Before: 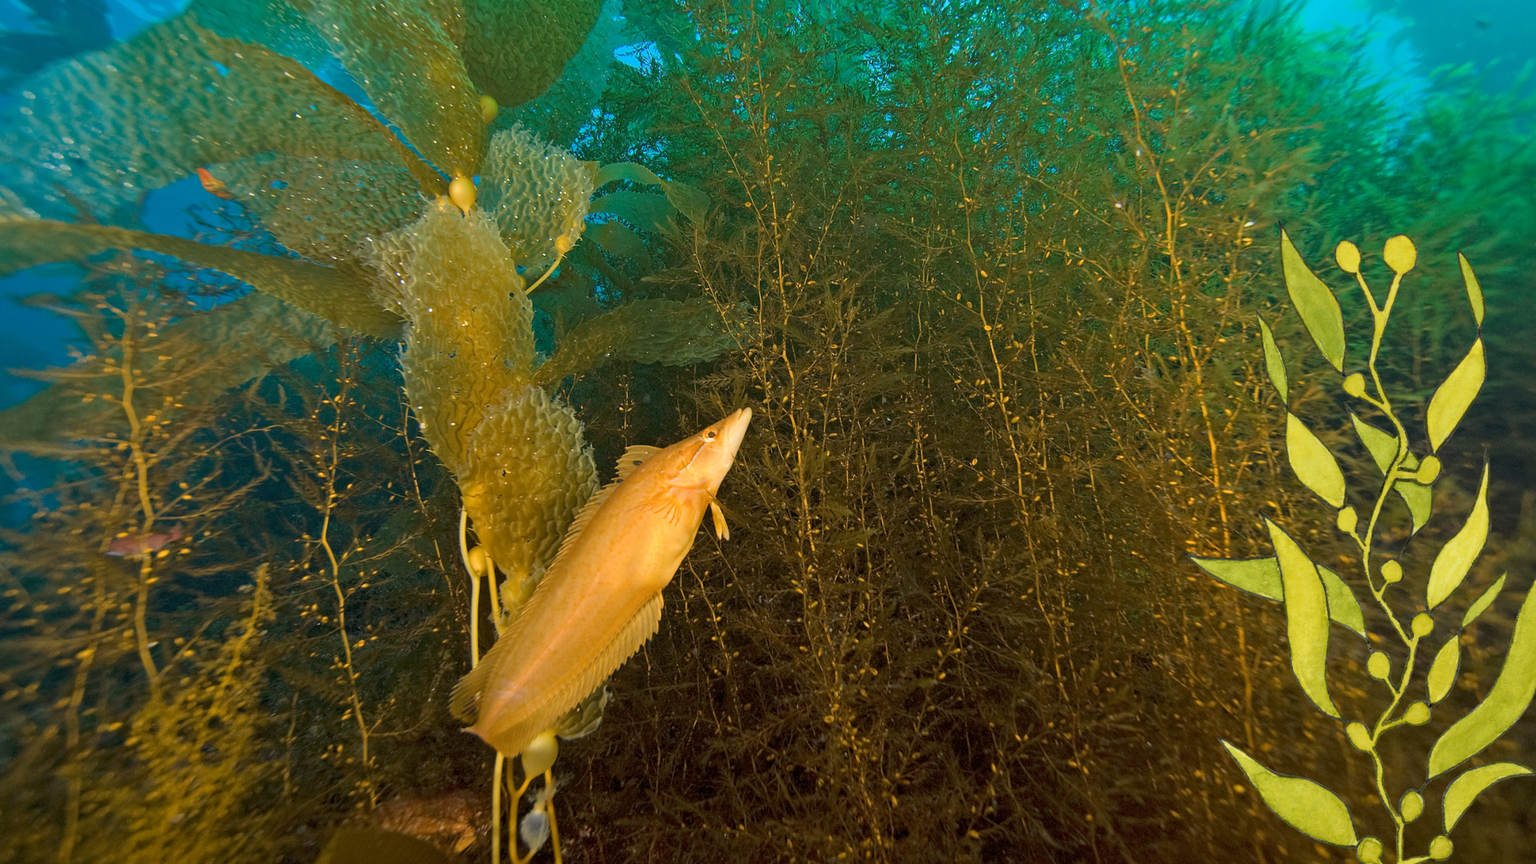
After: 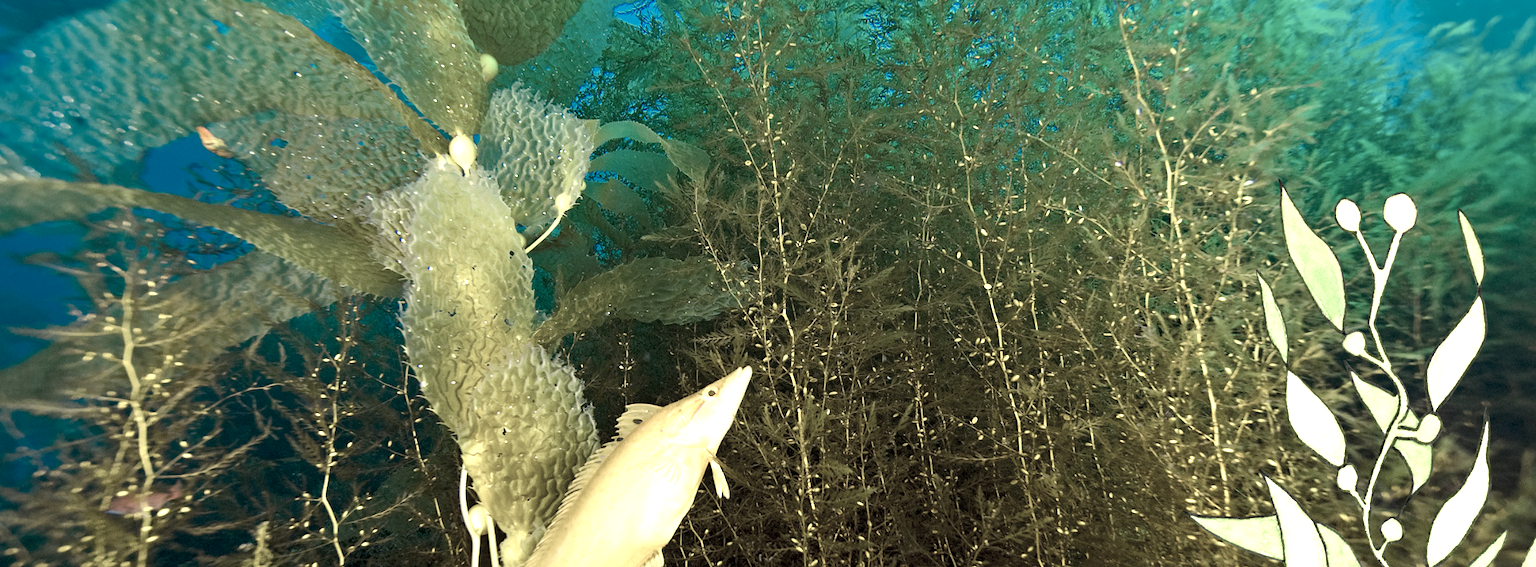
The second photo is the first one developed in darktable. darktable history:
color calibration: illuminant as shot in camera, x 0.358, y 0.373, temperature 4628.91 K
color balance rgb: global offset › luminance -0.51%, perceptual saturation grading › global saturation 27.53%, perceptual saturation grading › highlights -25%, perceptual saturation grading › shadows 25%, perceptual brilliance grading › highlights 6.62%, perceptual brilliance grading › mid-tones 17.07%, perceptual brilliance grading › shadows -5.23%
crop and rotate: top 4.848%, bottom 29.503%
color zones: curves: ch0 [(0.25, 0.667) (0.758, 0.368)]; ch1 [(0.215, 0.245) (0.761, 0.373)]; ch2 [(0.247, 0.554) (0.761, 0.436)]
